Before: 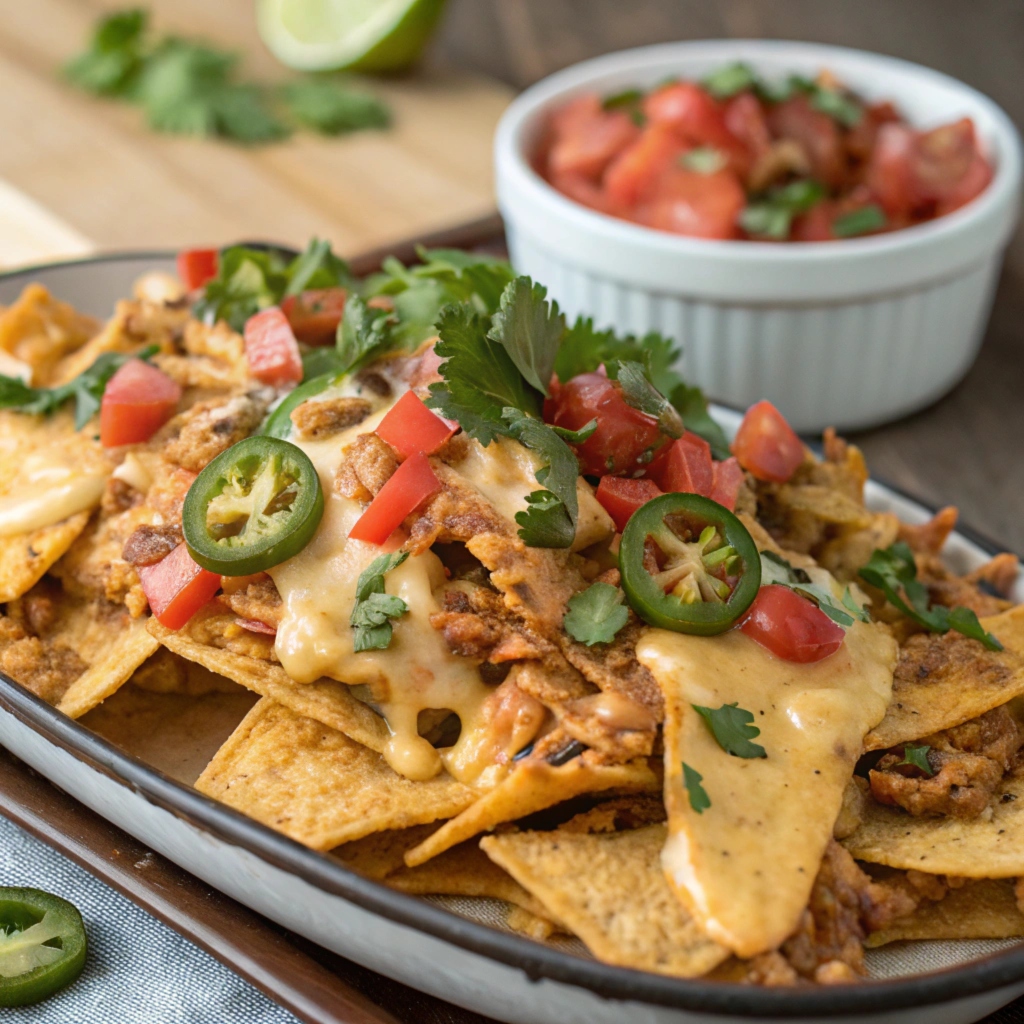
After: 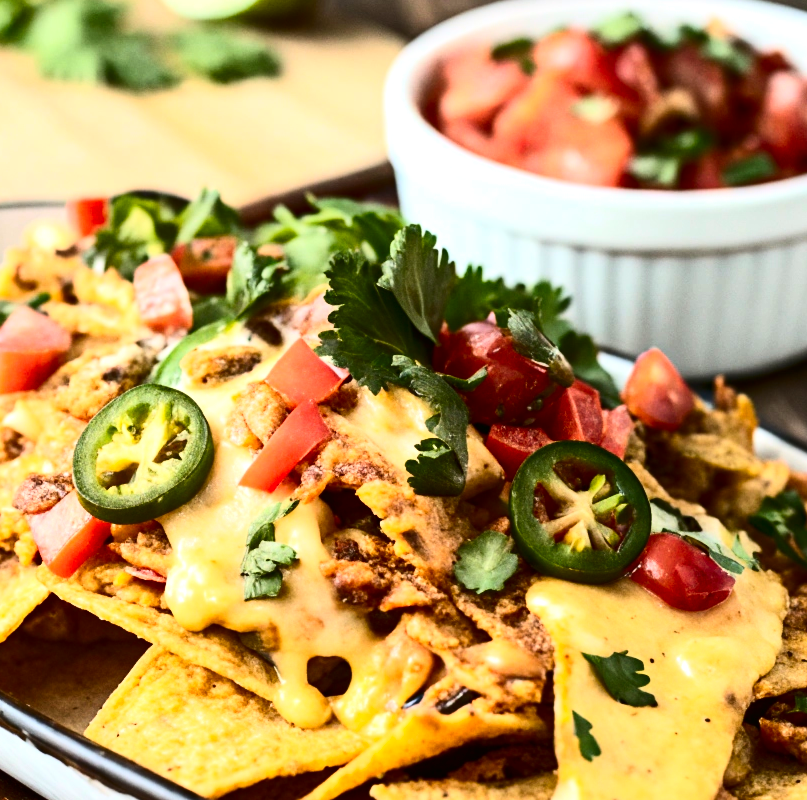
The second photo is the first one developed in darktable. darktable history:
tone equalizer: -8 EV -0.75 EV, -7 EV -0.7 EV, -6 EV -0.6 EV, -5 EV -0.4 EV, -3 EV 0.4 EV, -2 EV 0.6 EV, -1 EV 0.7 EV, +0 EV 0.75 EV, edges refinement/feathering 500, mask exposure compensation -1.57 EV, preserve details no
crop and rotate: left 10.77%, top 5.1%, right 10.41%, bottom 16.76%
contrast brightness saturation: contrast 0.4, brightness 0.05, saturation 0.25
